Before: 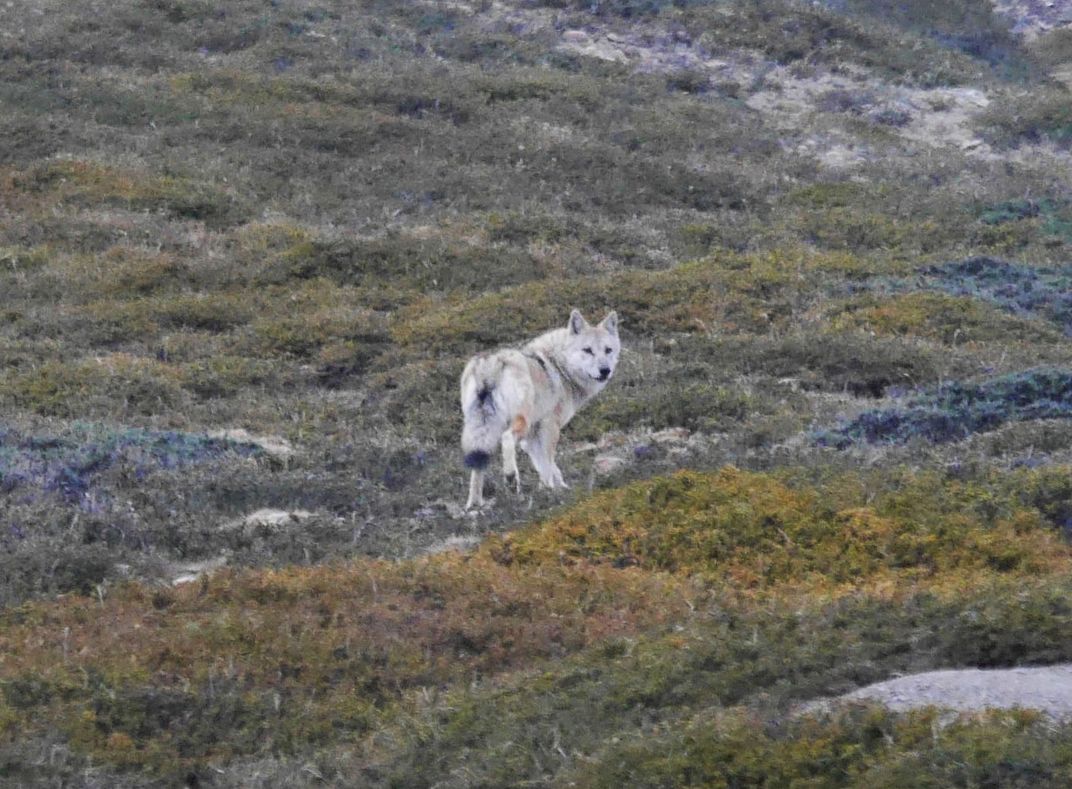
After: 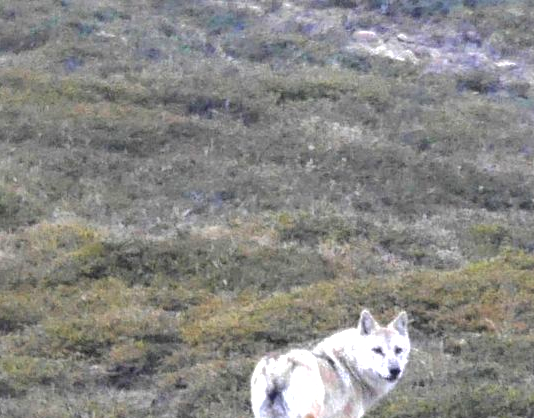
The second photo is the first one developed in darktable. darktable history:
tone equalizer: -8 EV -1.08 EV, -7 EV -1.01 EV, -6 EV -0.887 EV, -5 EV -0.548 EV, -3 EV 0.546 EV, -2 EV 0.852 EV, -1 EV 0.987 EV, +0 EV 1.07 EV
shadows and highlights: shadows 39.27, highlights -59.97
crop: left 19.676%, right 30.451%, bottom 46.942%
